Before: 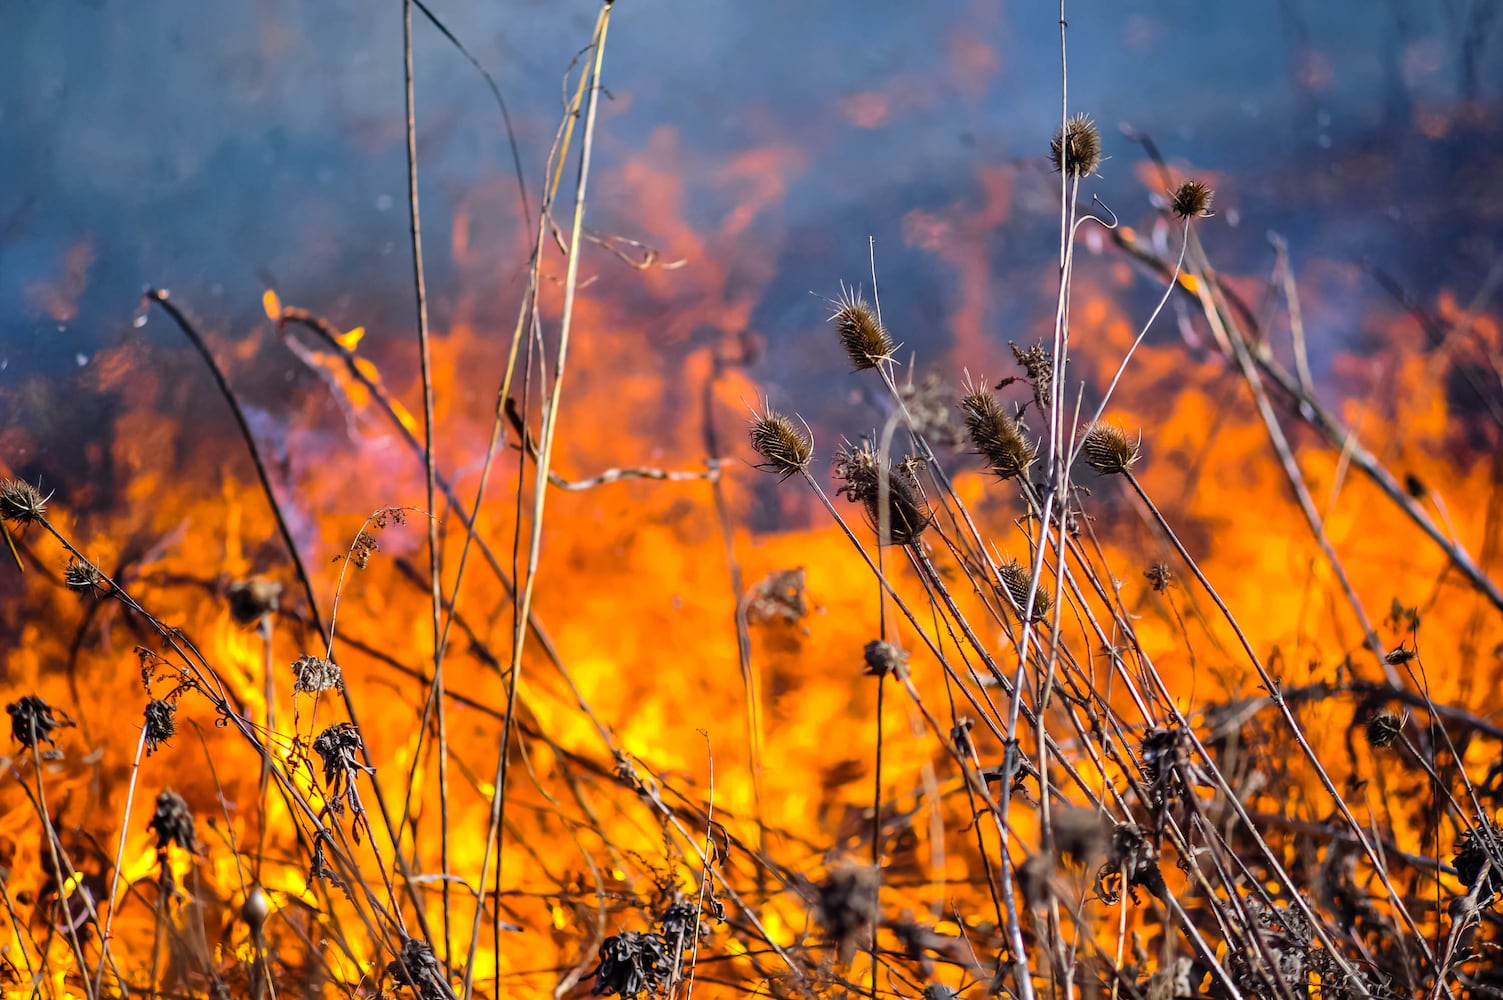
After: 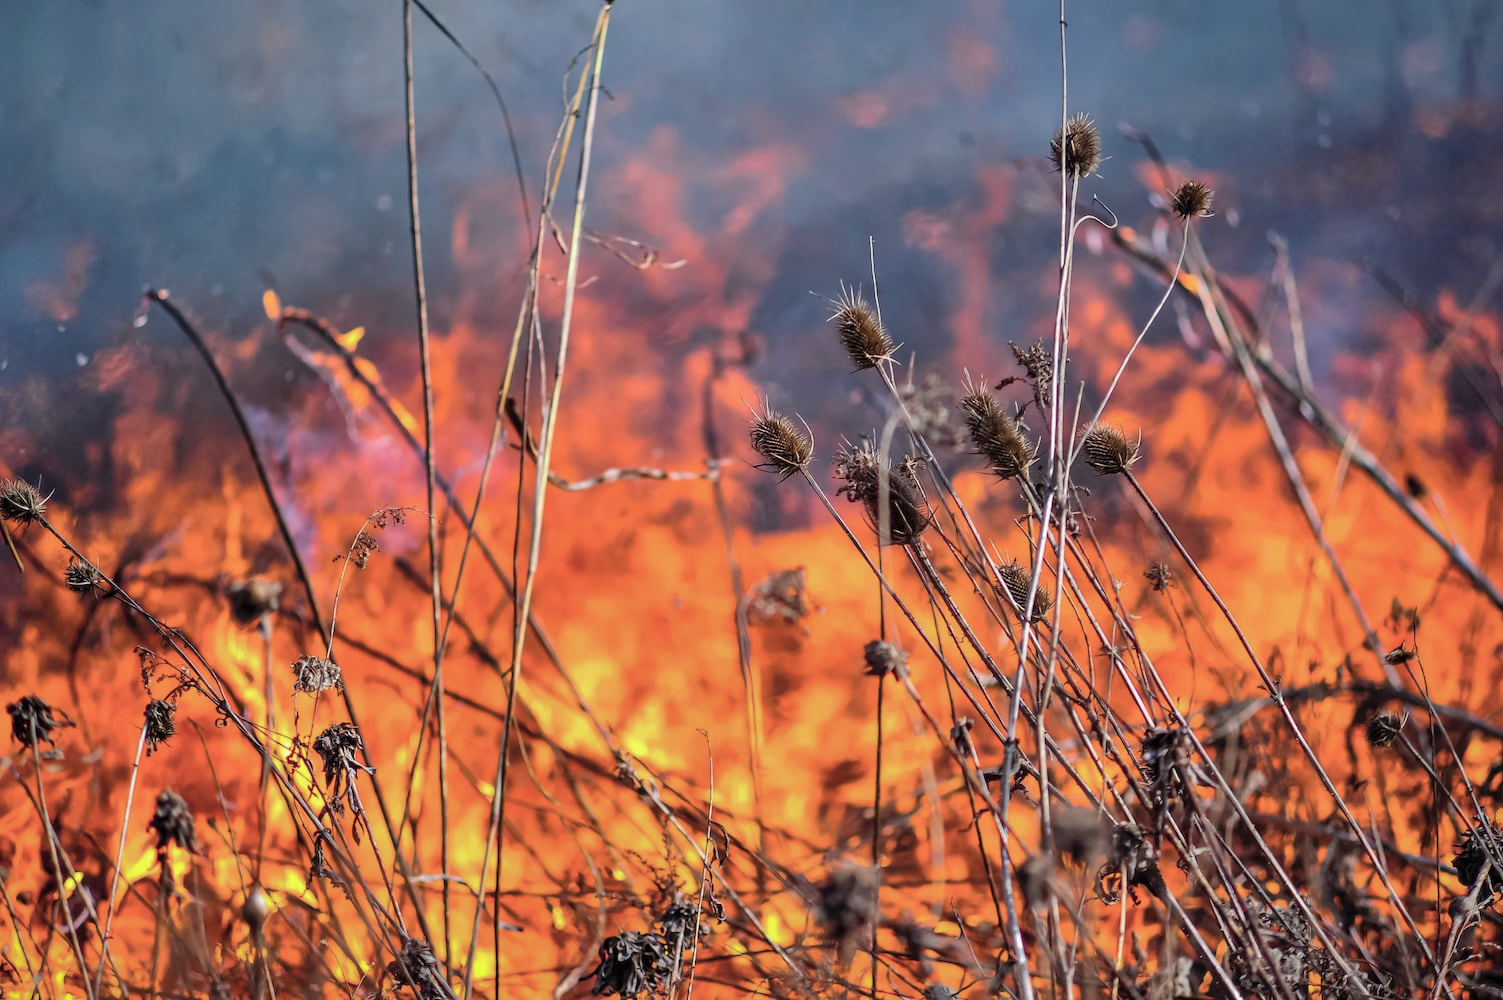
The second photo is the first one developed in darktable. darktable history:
shadows and highlights: highlights -60
color contrast: blue-yellow contrast 0.7
contrast brightness saturation: saturation -0.05
